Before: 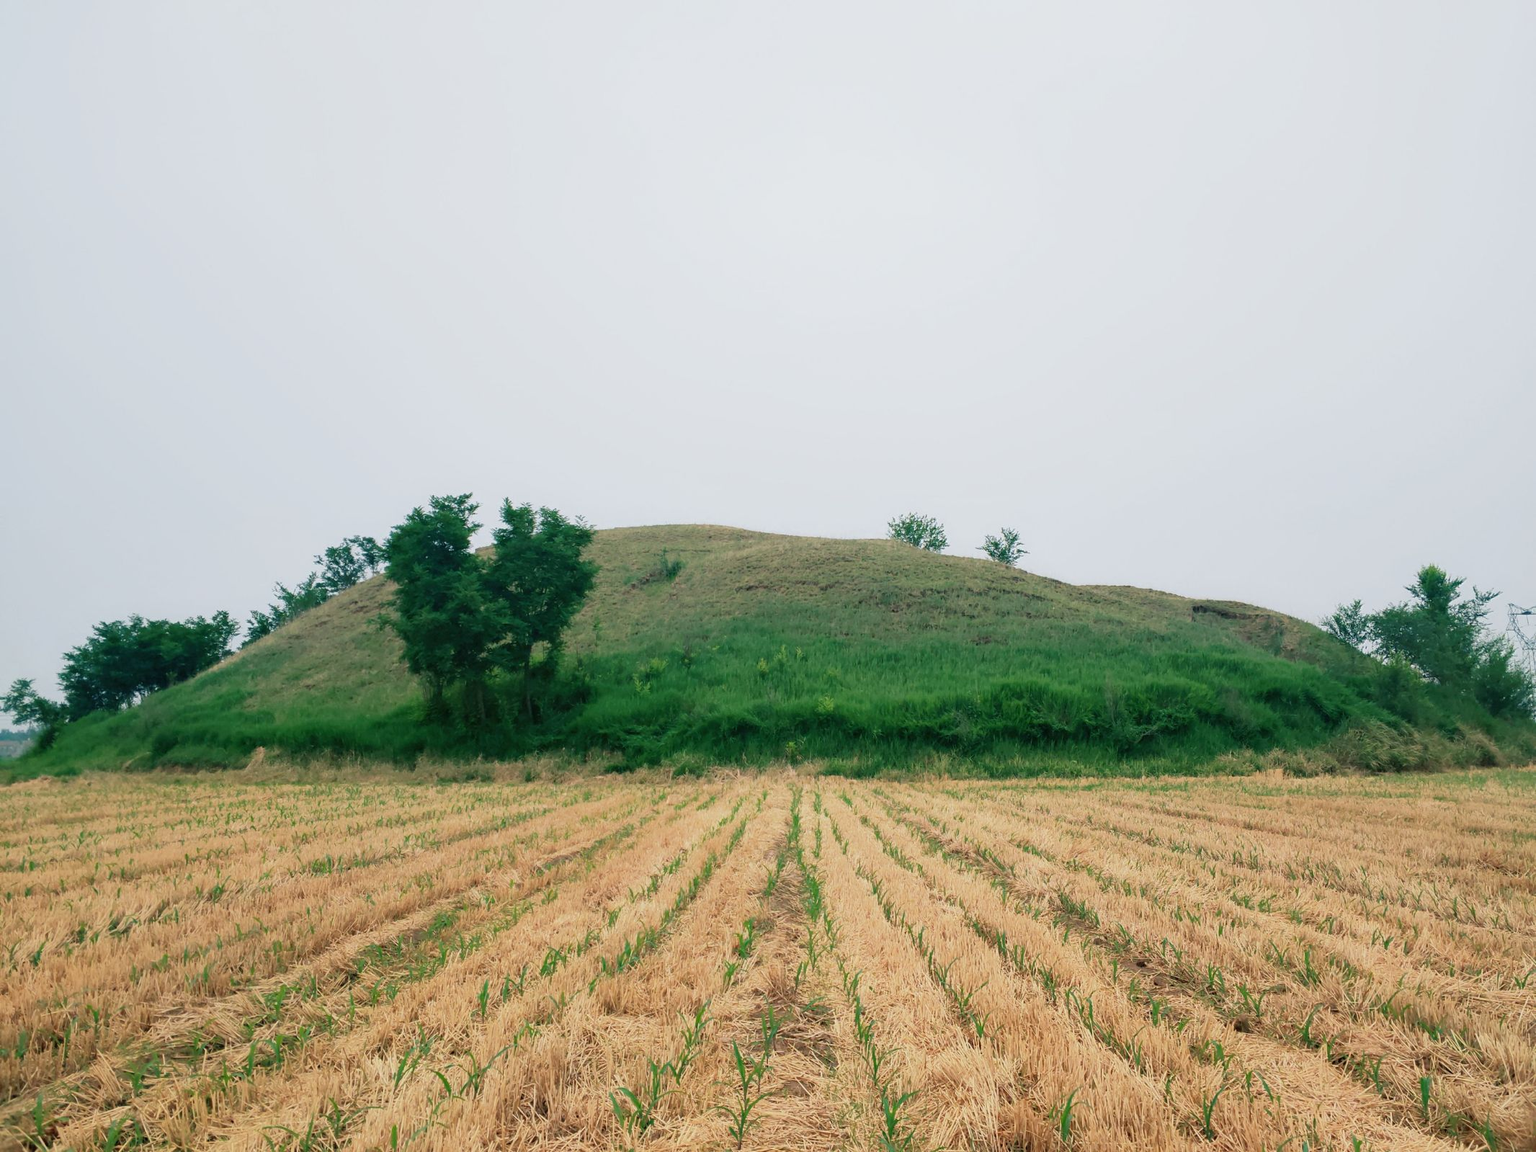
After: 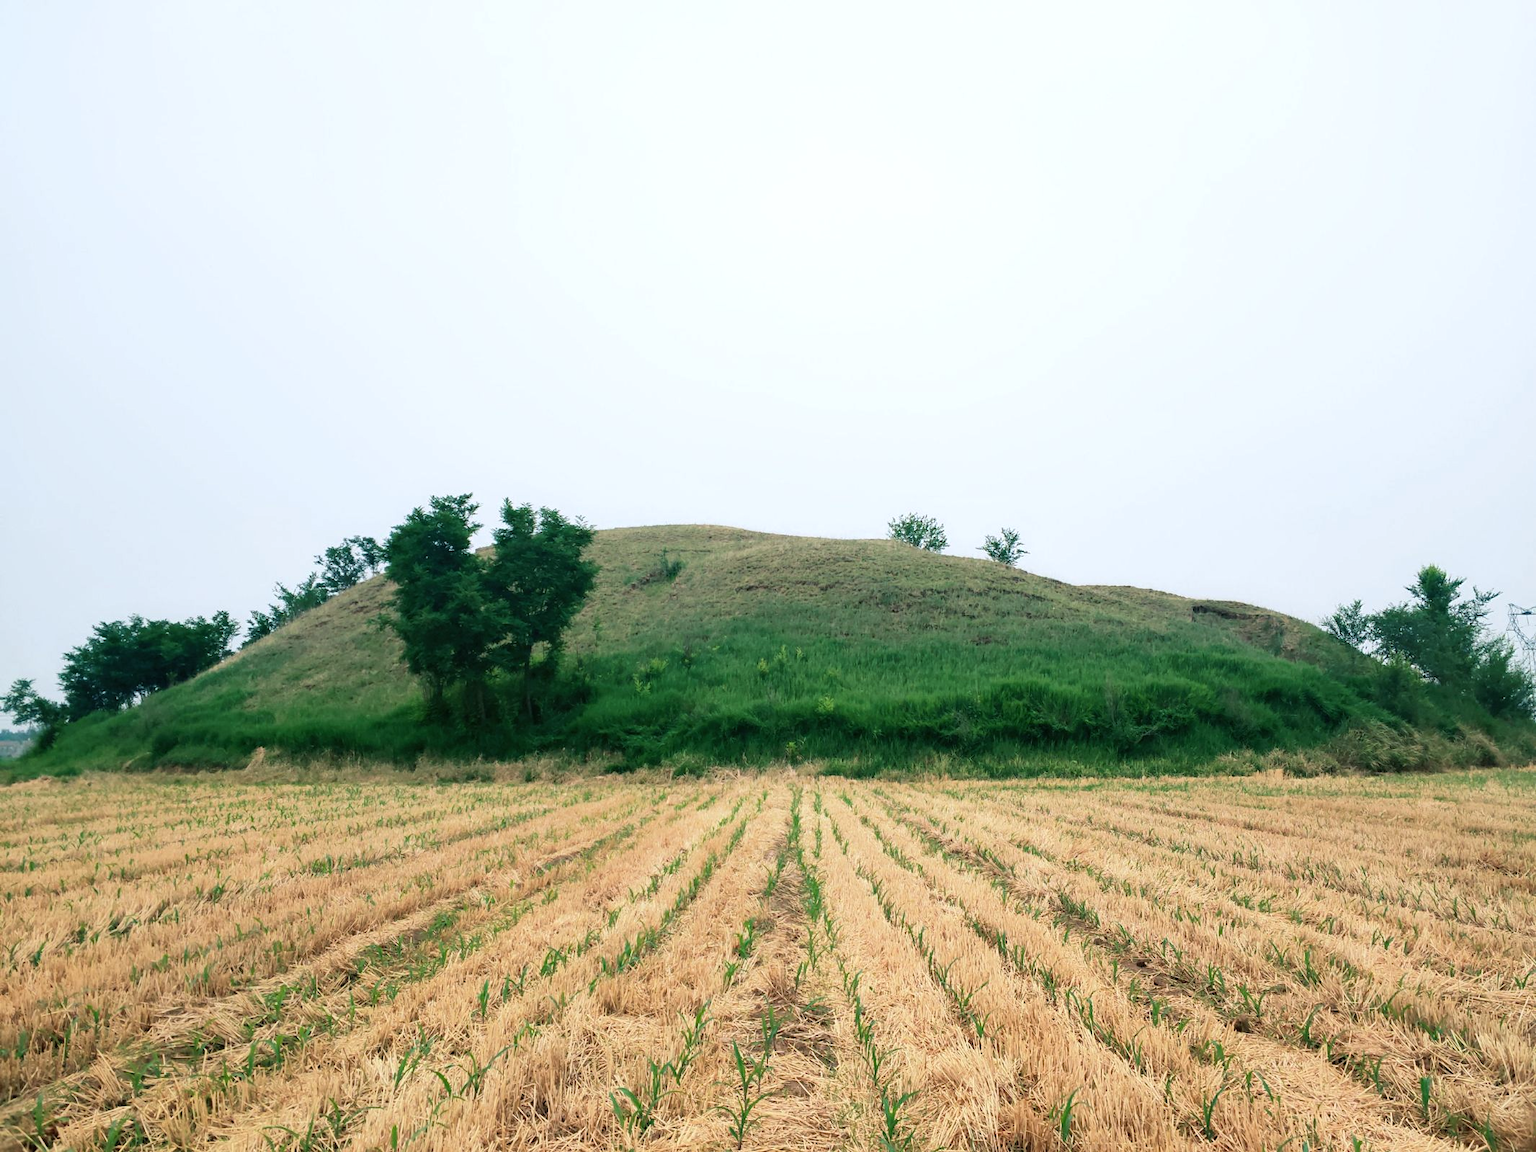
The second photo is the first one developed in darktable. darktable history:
white balance: red 0.982, blue 1.018
tone equalizer: -8 EV -0.417 EV, -7 EV -0.389 EV, -6 EV -0.333 EV, -5 EV -0.222 EV, -3 EV 0.222 EV, -2 EV 0.333 EV, -1 EV 0.389 EV, +0 EV 0.417 EV, edges refinement/feathering 500, mask exposure compensation -1.57 EV, preserve details no
